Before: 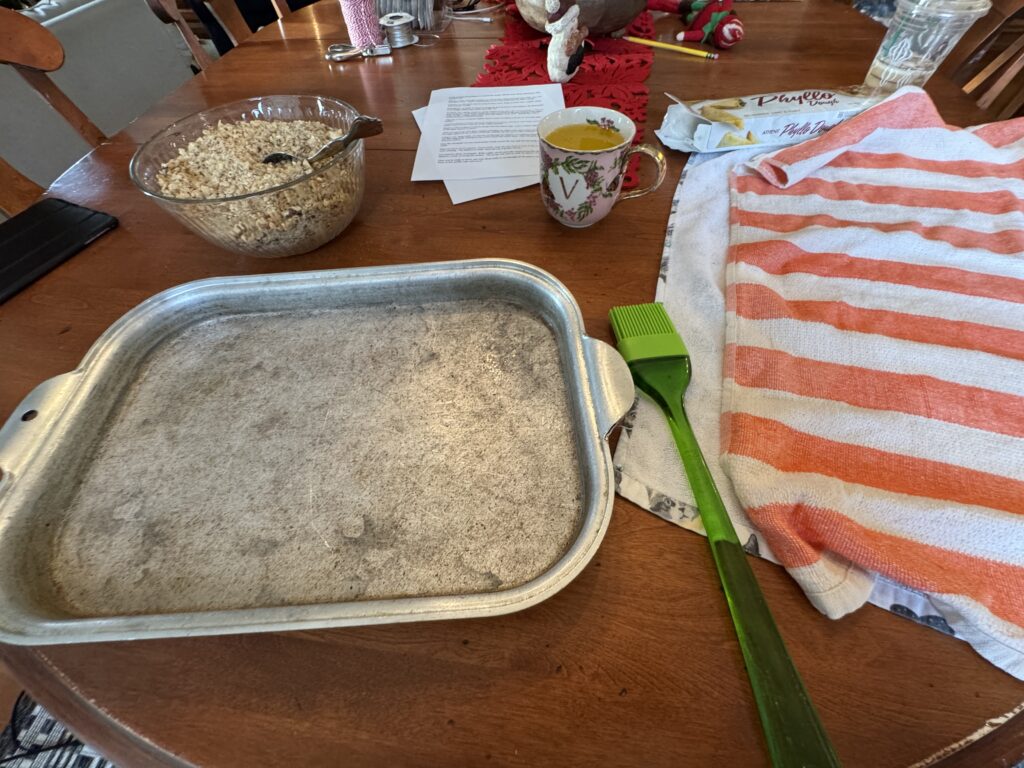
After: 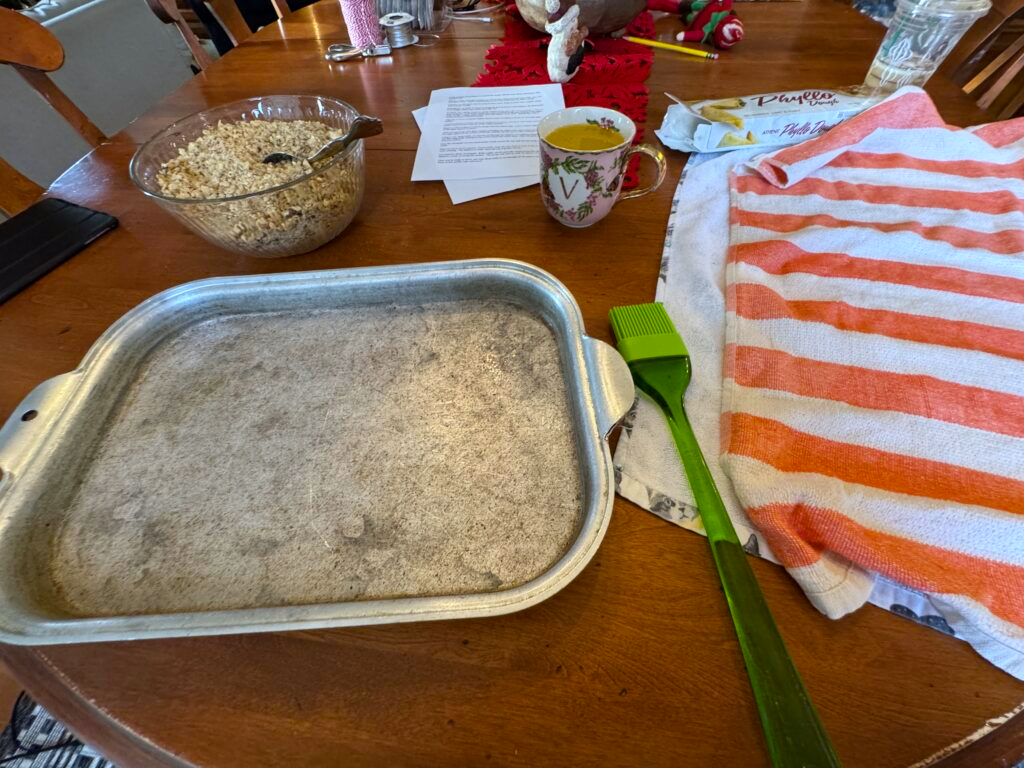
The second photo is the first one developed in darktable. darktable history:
color balance rgb: perceptual saturation grading › global saturation 30%, global vibrance 20%
white balance: red 0.983, blue 1.036
